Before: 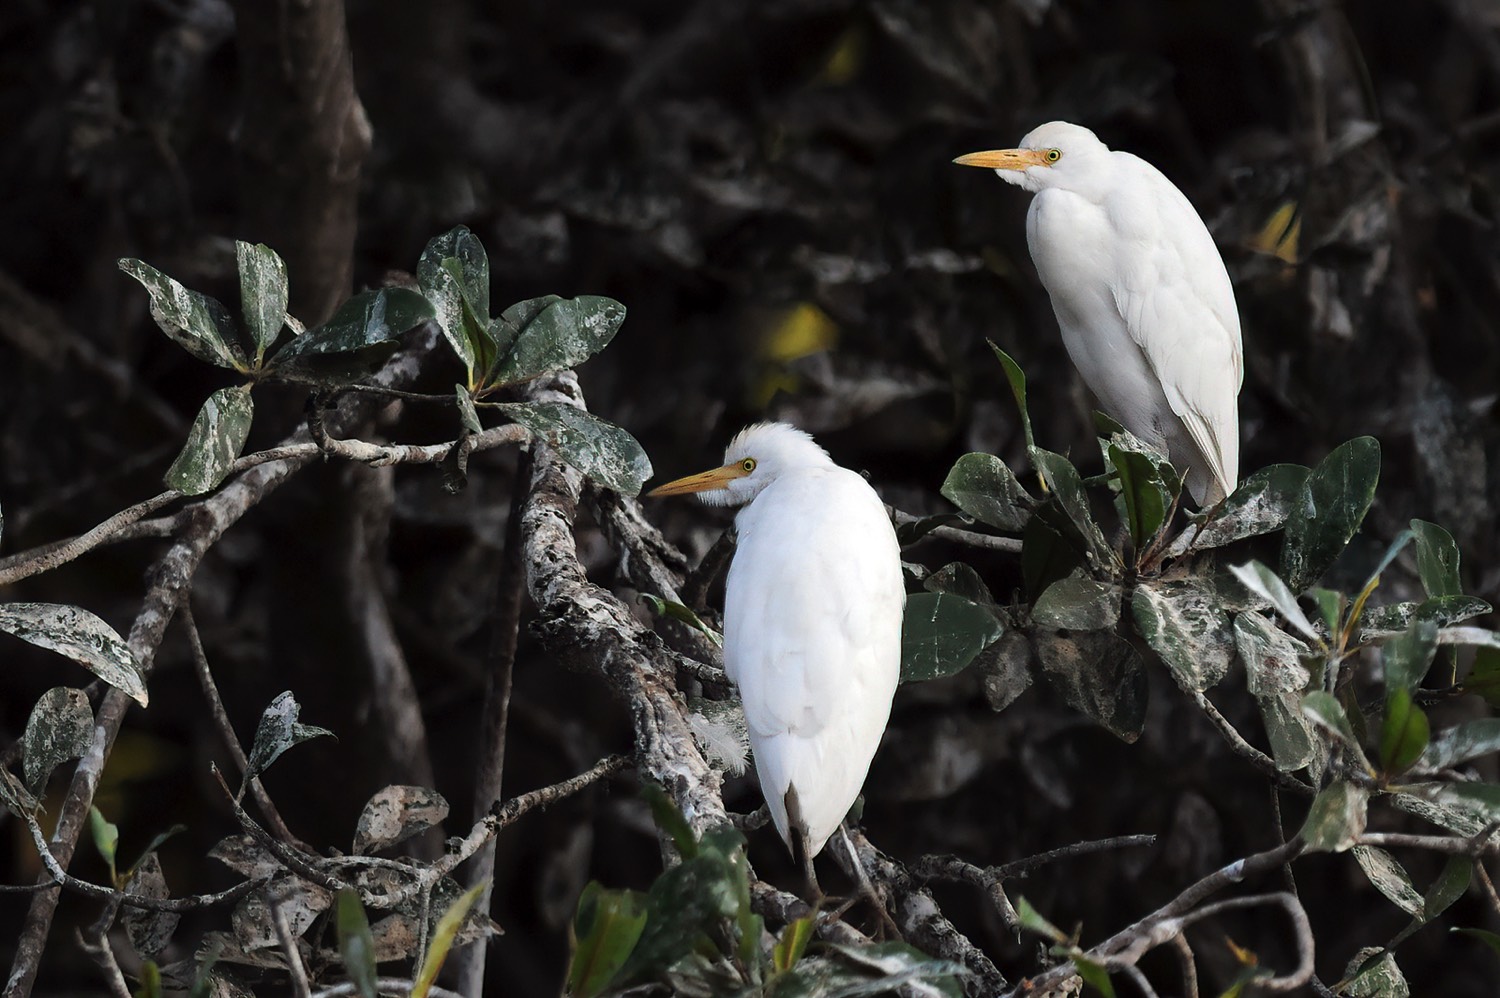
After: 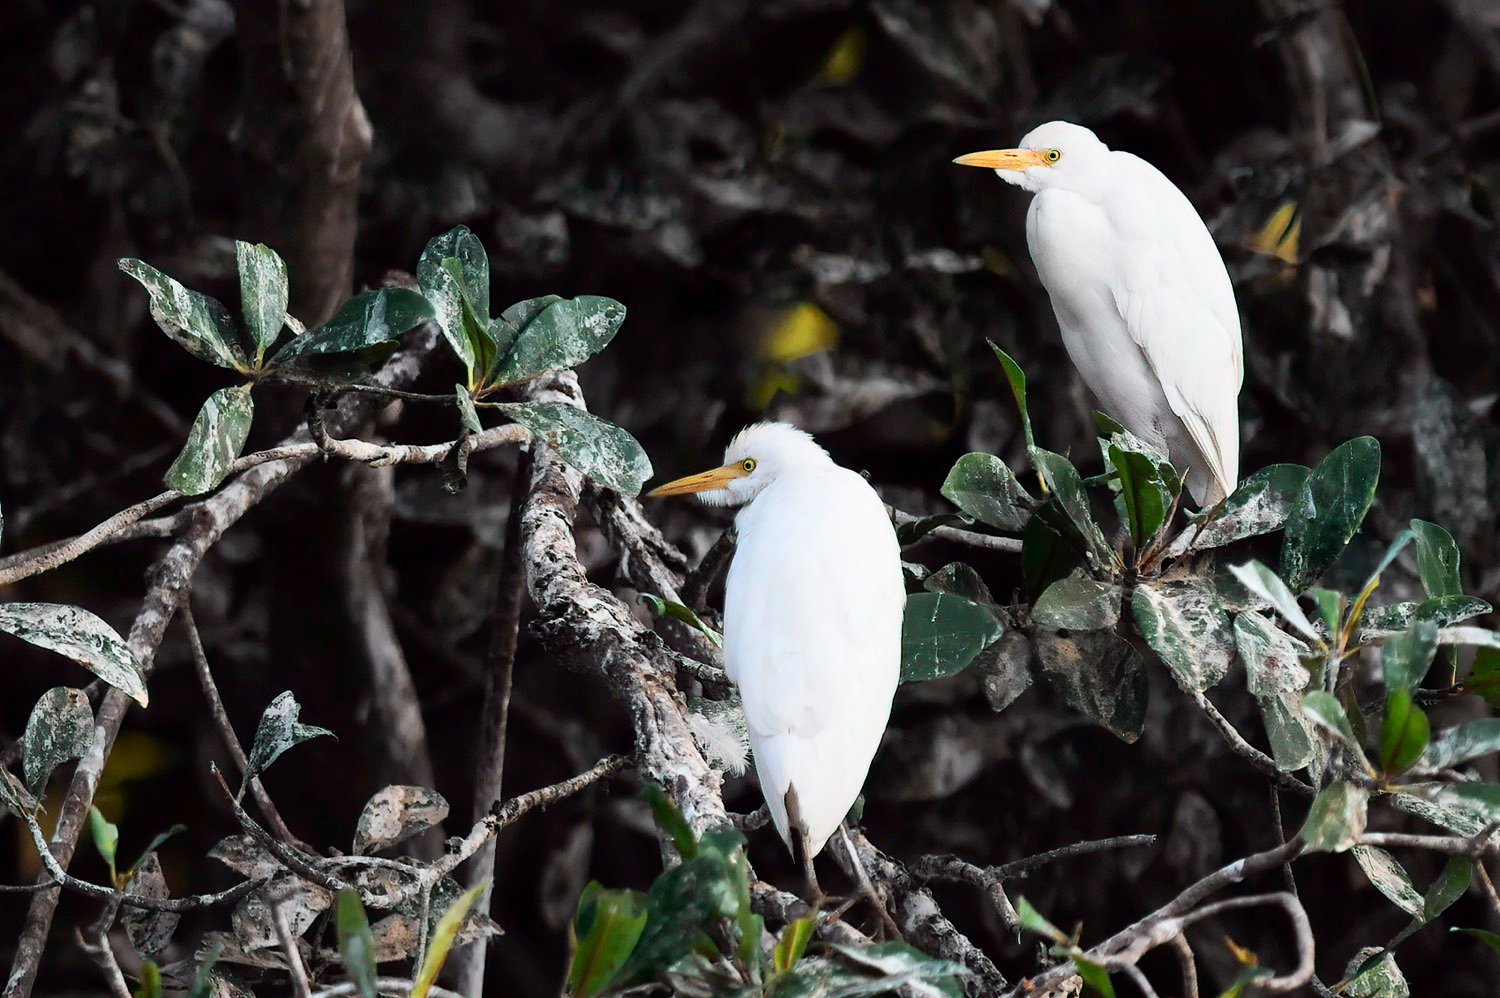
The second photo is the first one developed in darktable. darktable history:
tone curve: curves: ch0 [(0, 0) (0.051, 0.03) (0.096, 0.071) (0.243, 0.246) (0.461, 0.515) (0.605, 0.692) (0.761, 0.85) (0.881, 0.933) (1, 0.984)]; ch1 [(0, 0) (0.1, 0.038) (0.318, 0.243) (0.431, 0.384) (0.488, 0.475) (0.499, 0.499) (0.534, 0.546) (0.567, 0.592) (0.601, 0.632) (0.734, 0.809) (1, 1)]; ch2 [(0, 0) (0.297, 0.257) (0.414, 0.379) (0.453, 0.45) (0.479, 0.483) (0.504, 0.499) (0.52, 0.519) (0.541, 0.554) (0.614, 0.652) (0.817, 0.874) (1, 1)], color space Lab, independent channels, preserve colors none
